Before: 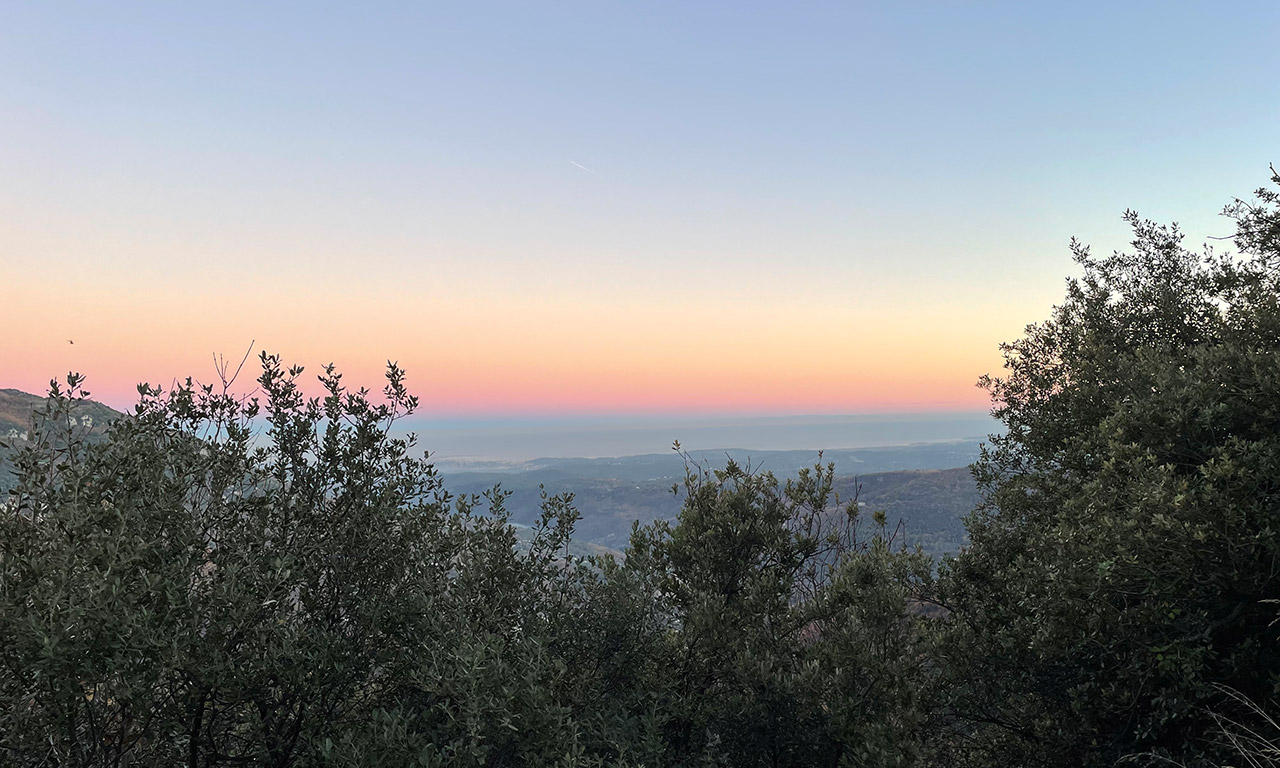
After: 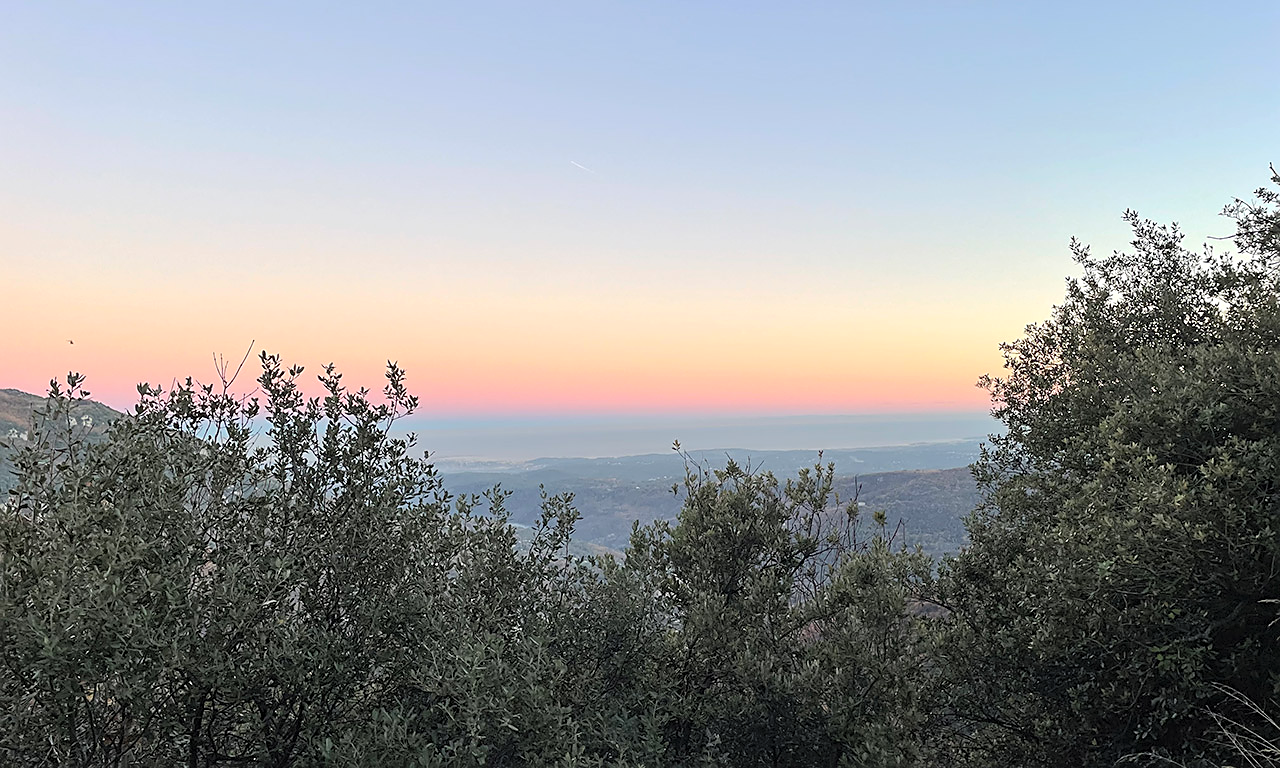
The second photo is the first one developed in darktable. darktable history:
contrast brightness saturation: brightness 0.15
sharpen: on, module defaults
